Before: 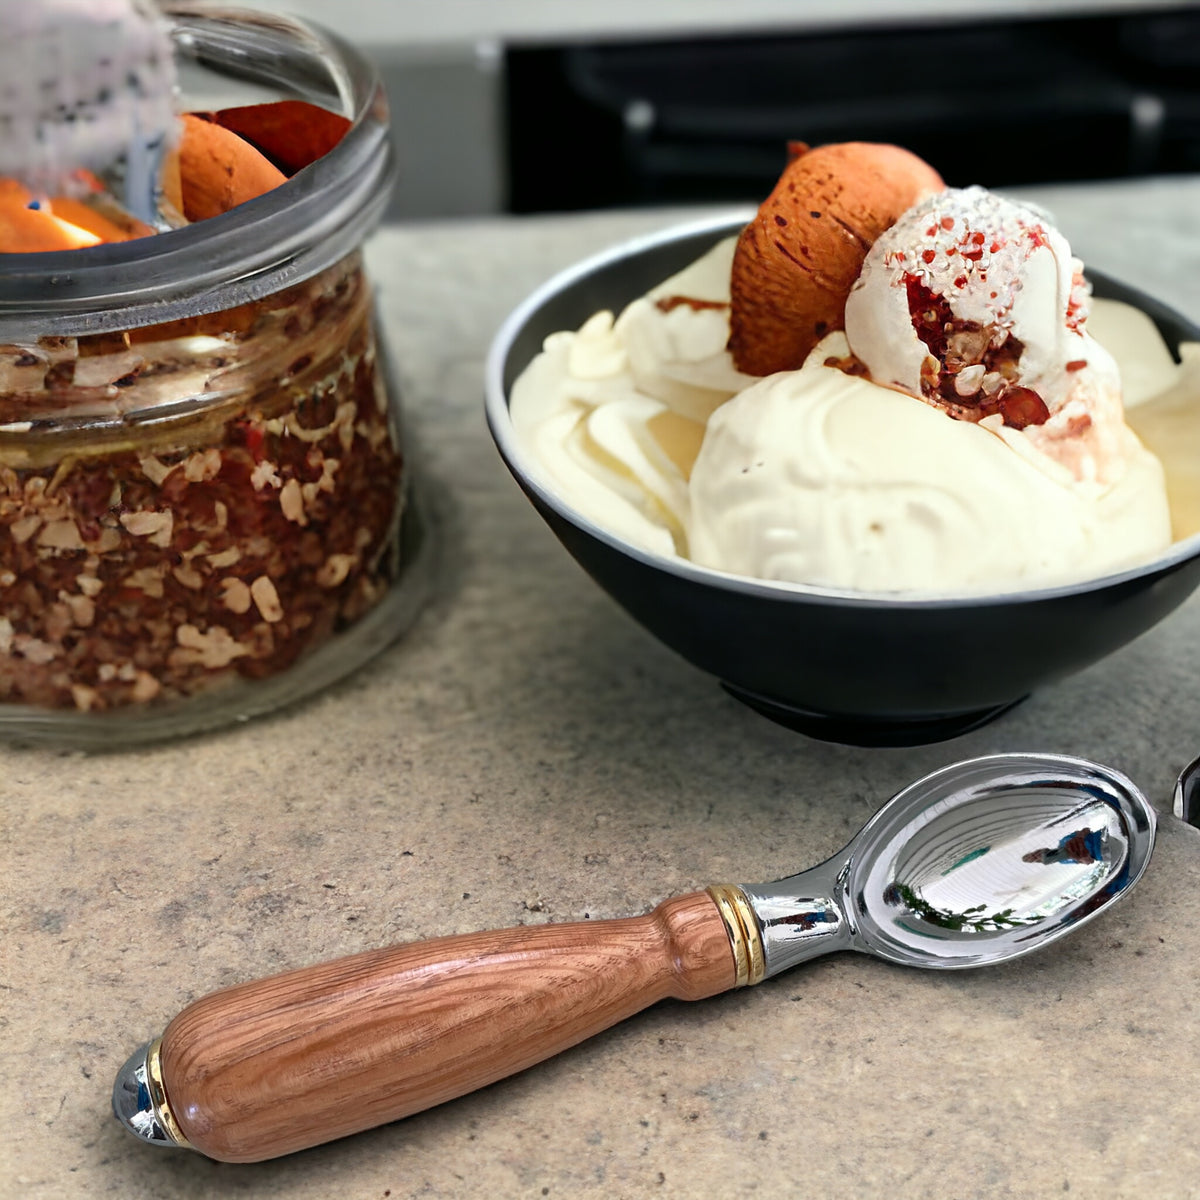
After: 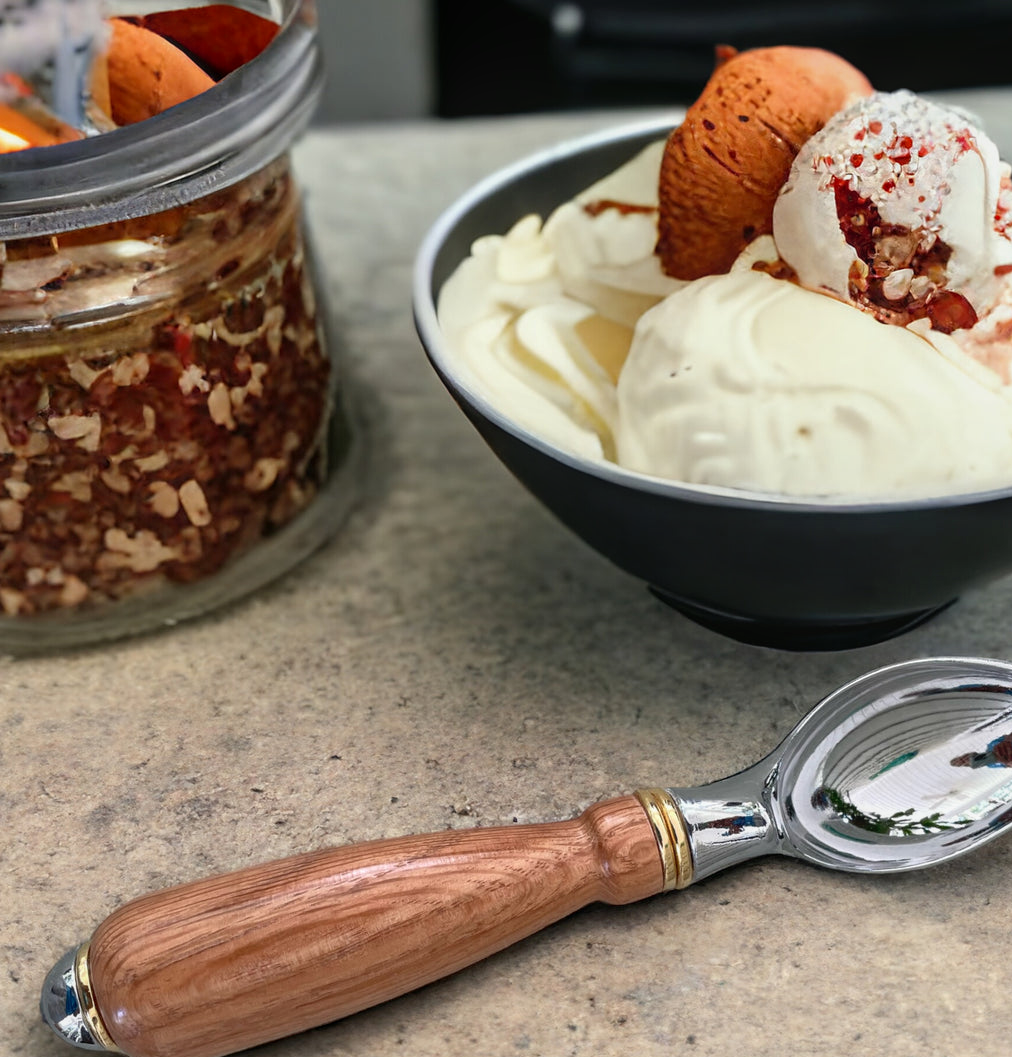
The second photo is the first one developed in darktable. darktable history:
exposure: black level correction 0.002, compensate highlight preservation false
local contrast: detail 109%
crop: left 6.072%, top 8.032%, right 9.524%, bottom 3.874%
